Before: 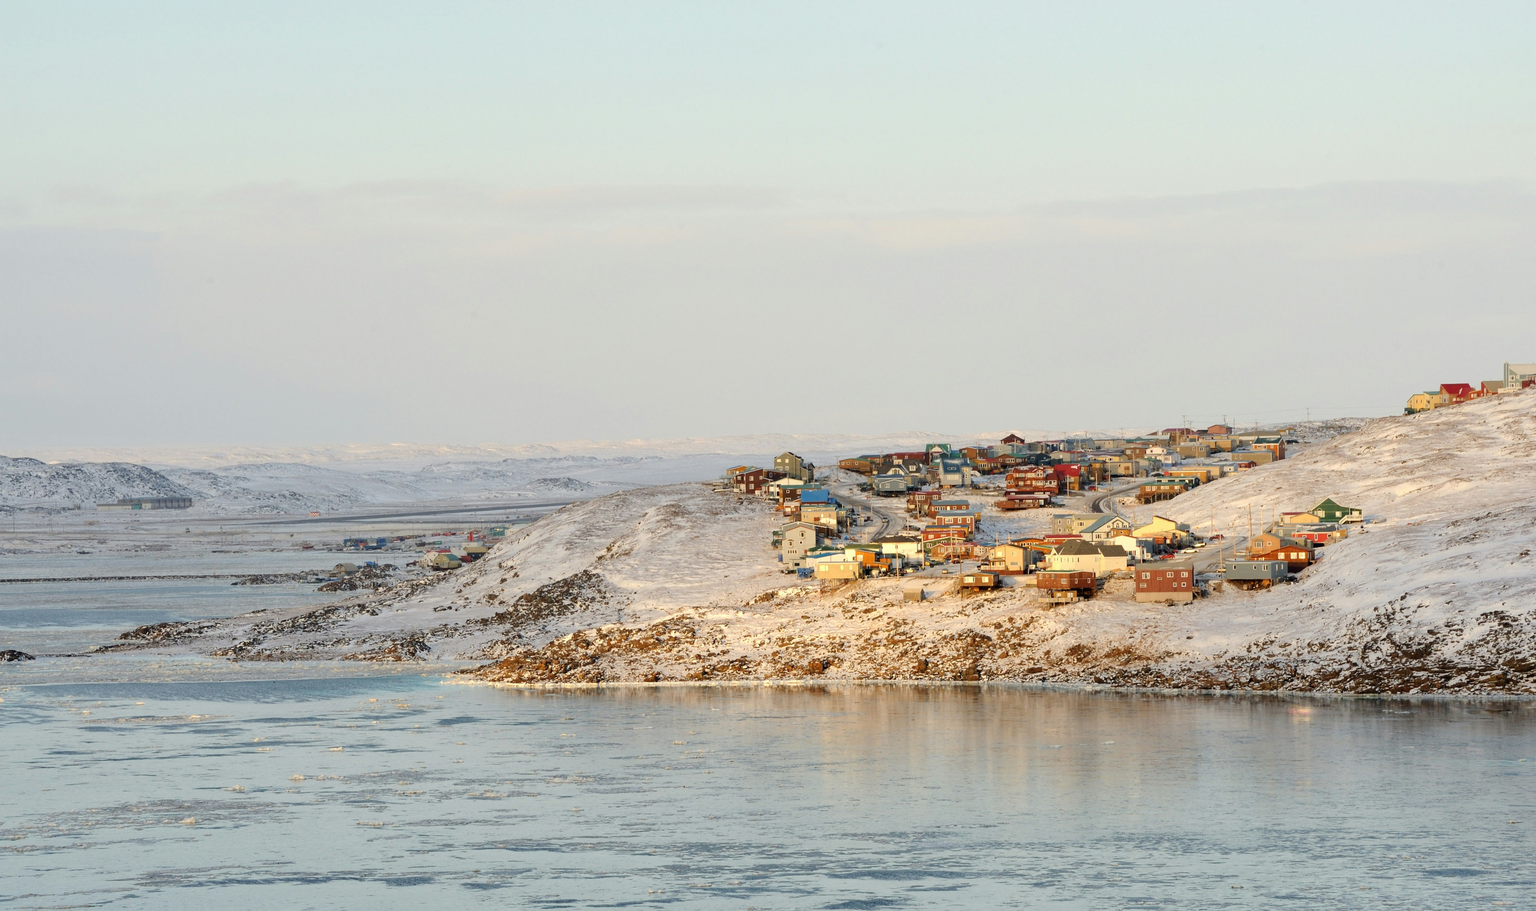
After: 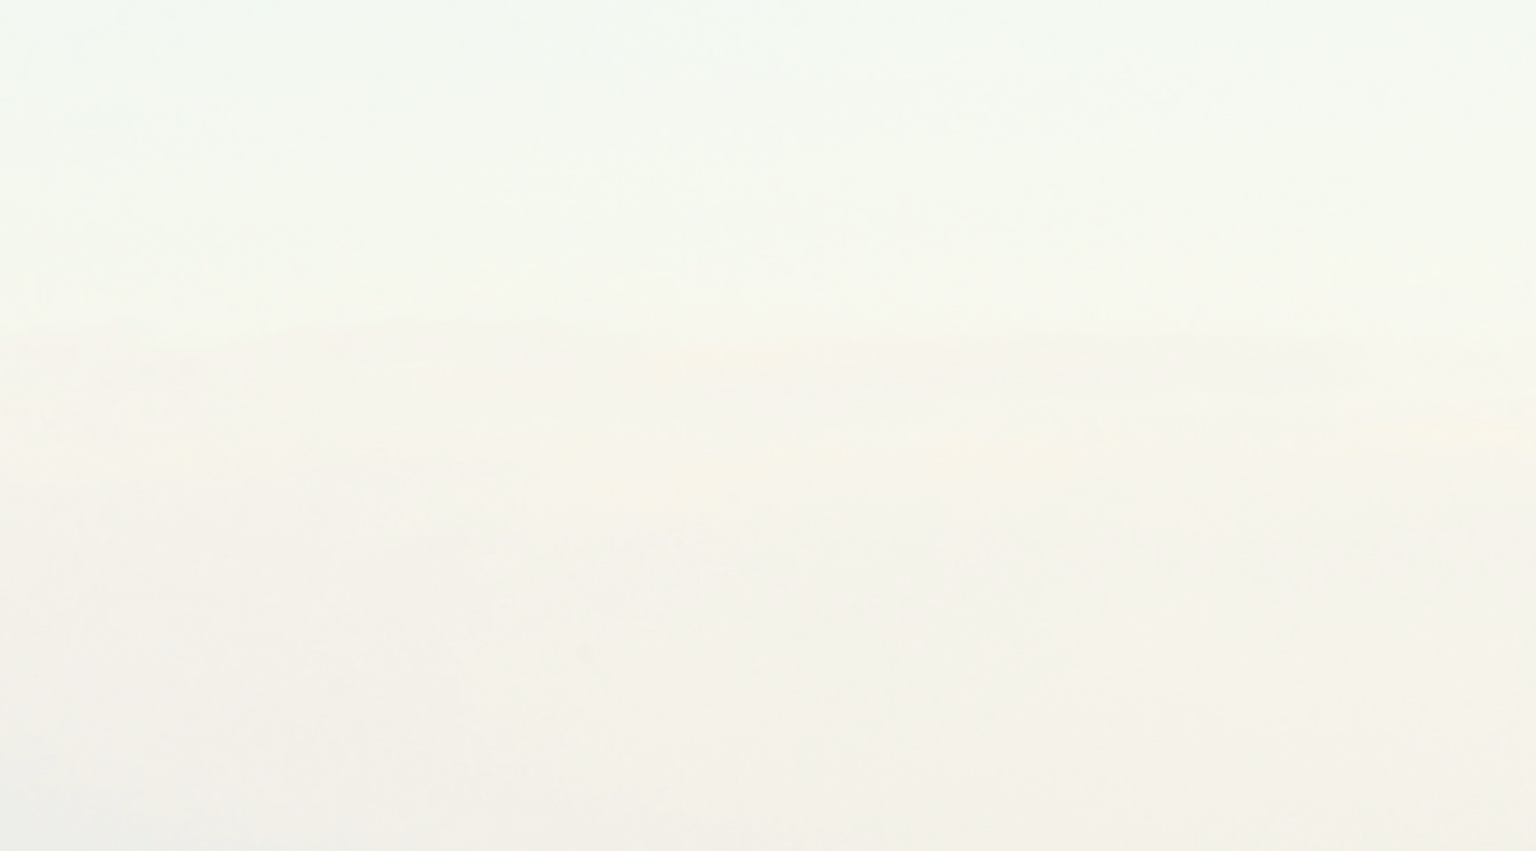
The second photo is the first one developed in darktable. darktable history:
tone equalizer: -8 EV -0.75 EV, -7 EV -0.7 EV, -6 EV -0.6 EV, -5 EV -0.4 EV, -3 EV 0.4 EV, -2 EV 0.6 EV, -1 EV 0.7 EV, +0 EV 0.75 EV, edges refinement/feathering 500, mask exposure compensation -1.57 EV, preserve details no
crop: left 15.452%, top 5.459%, right 43.956%, bottom 56.62%
exposure: black level correction 0, exposure 0.5 EV, compensate exposure bias true, compensate highlight preservation false
color correction: highlights b* 3
haze removal: compatibility mode true, adaptive false
white balance: emerald 1
filmic rgb: black relative exposure -5 EV, hardness 2.88, contrast 1.3, highlights saturation mix -30%
